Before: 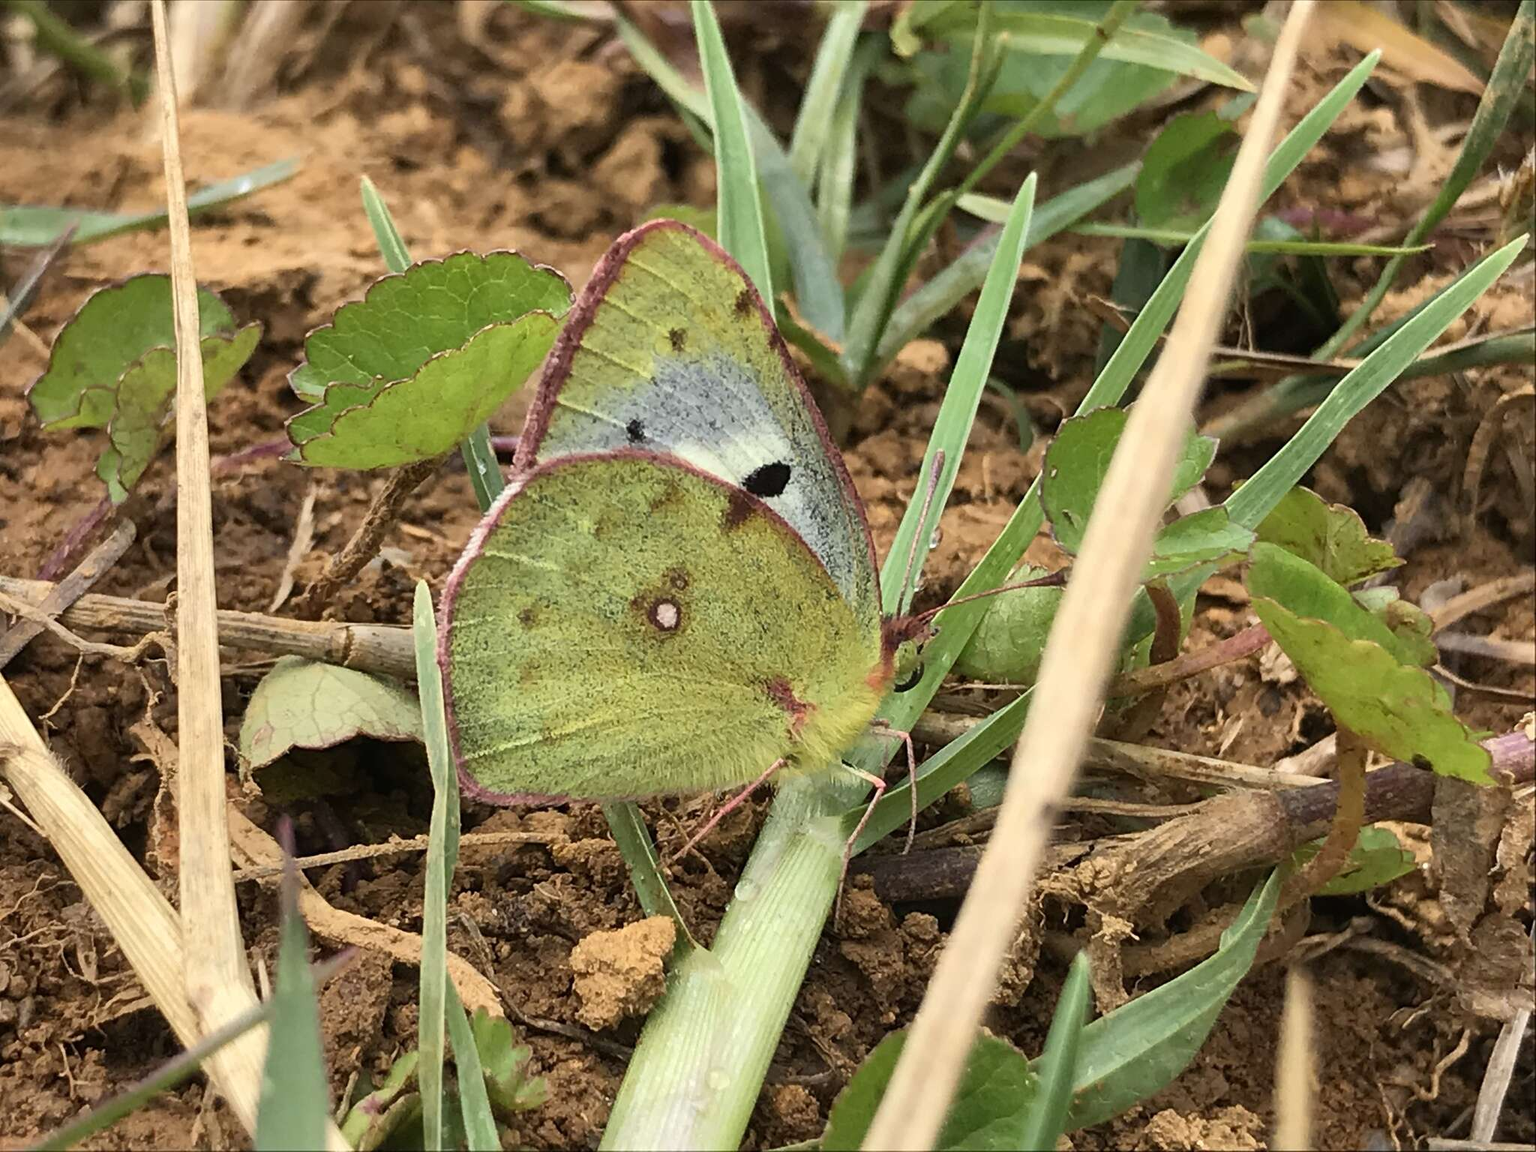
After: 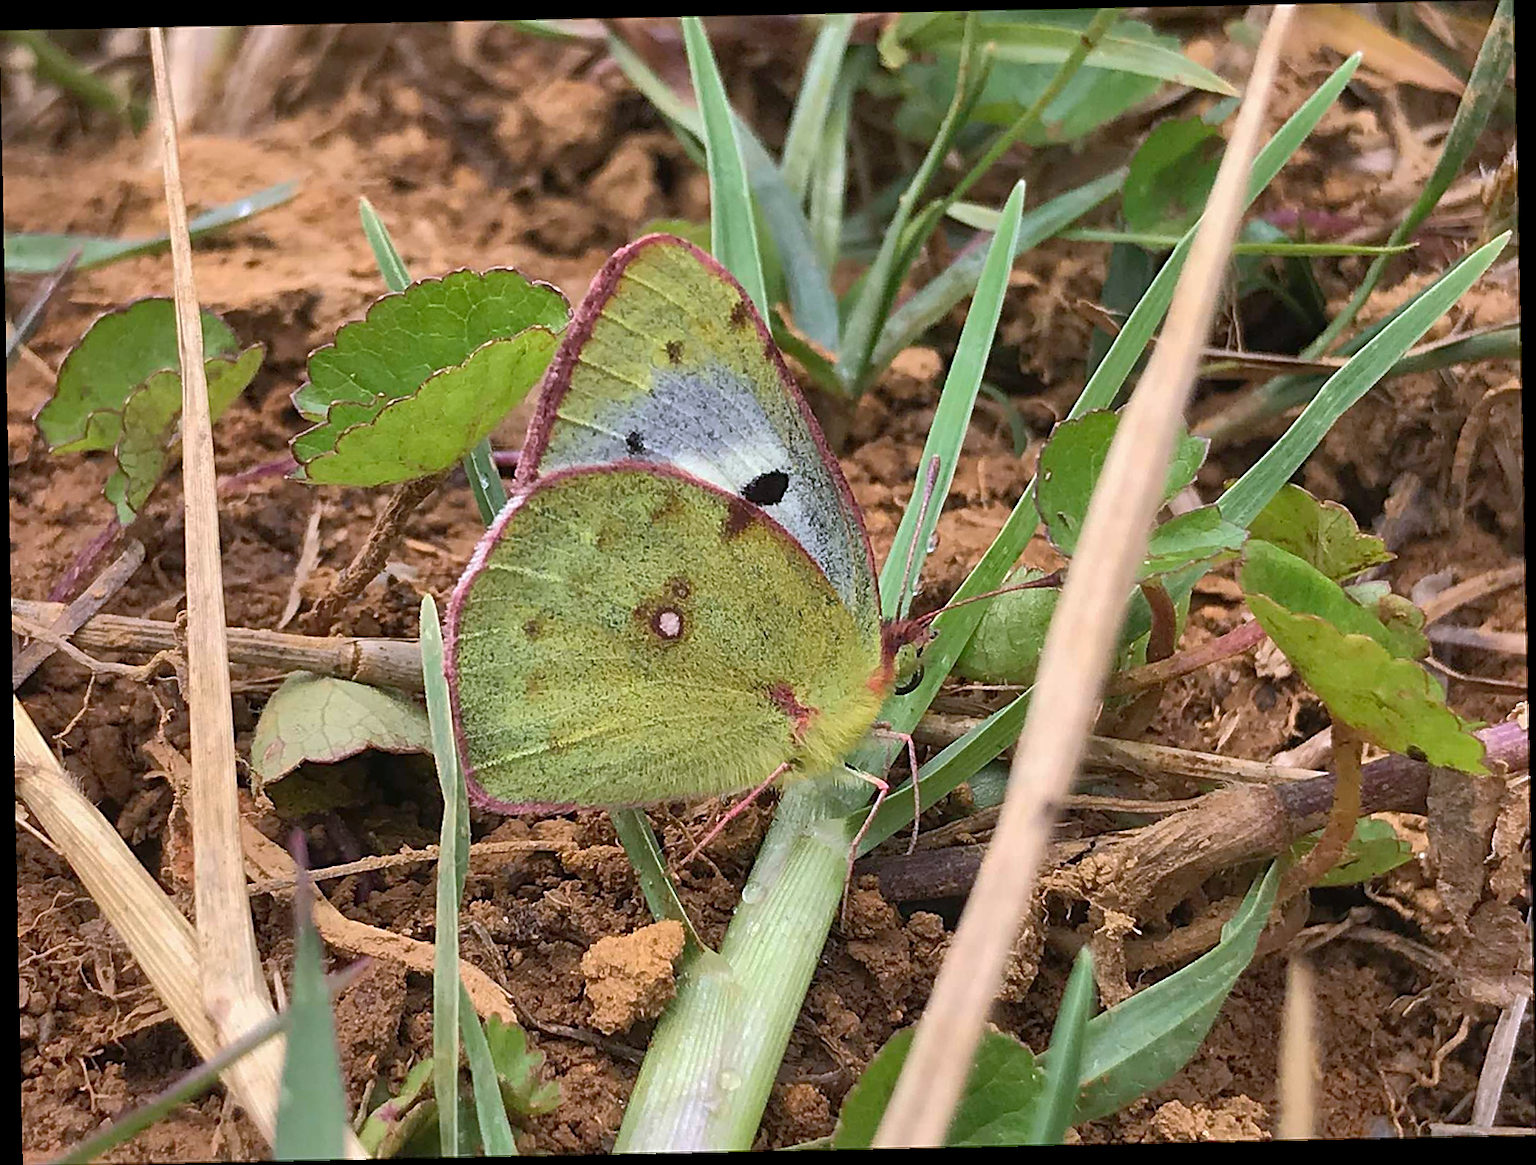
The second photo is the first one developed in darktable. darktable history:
rotate and perspective: rotation -1.17°, automatic cropping off
shadows and highlights: on, module defaults
sharpen: on, module defaults
color calibration: illuminant custom, x 0.363, y 0.385, temperature 4528.03 K
